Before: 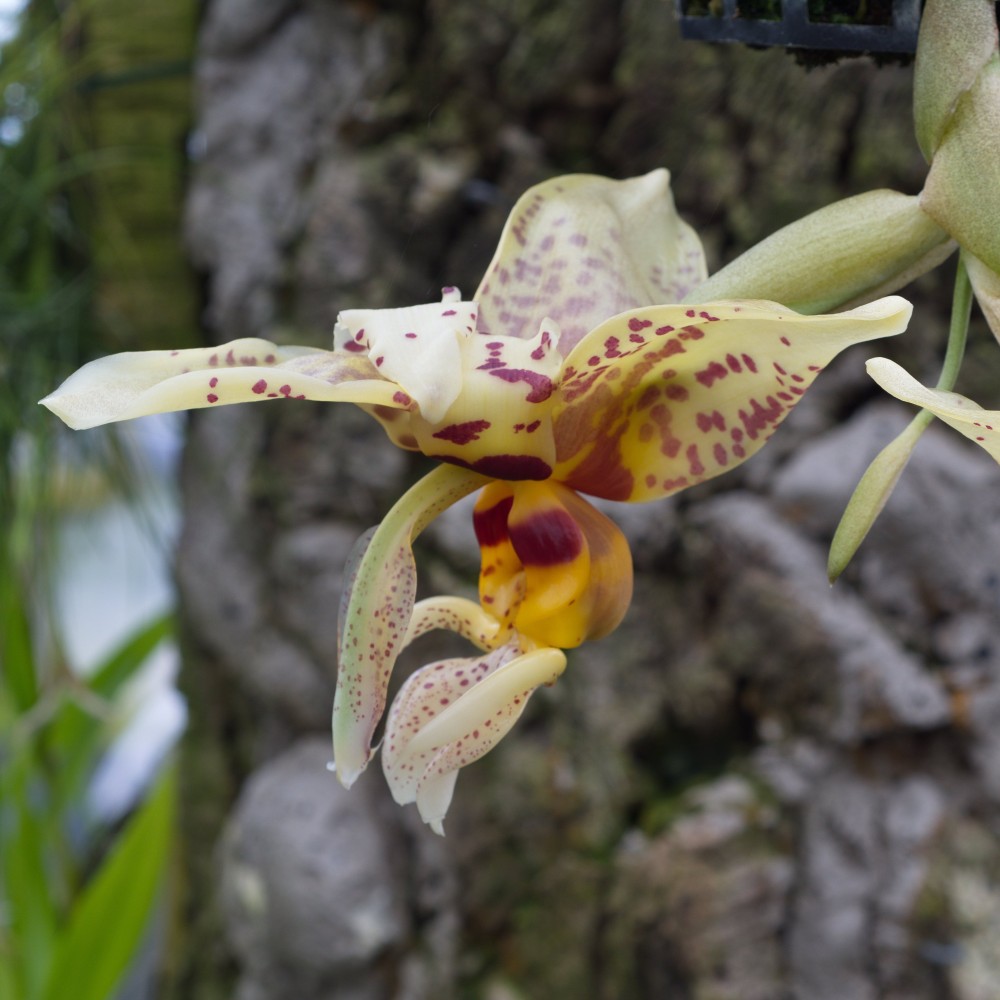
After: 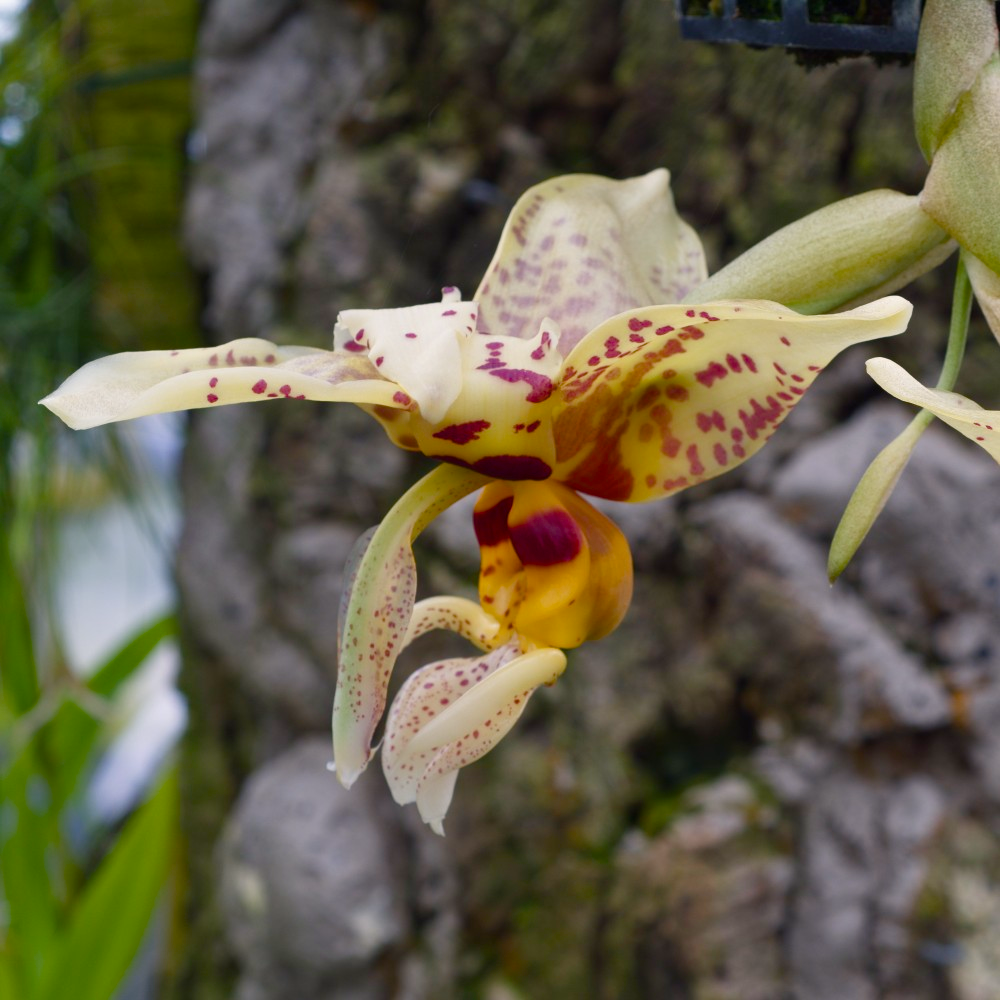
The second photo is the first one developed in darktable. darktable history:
color balance rgb: highlights gain › chroma 1.352%, highlights gain › hue 56.52°, perceptual saturation grading › global saturation 20%, perceptual saturation grading › highlights -25.006%, perceptual saturation grading › shadows 49.218%
